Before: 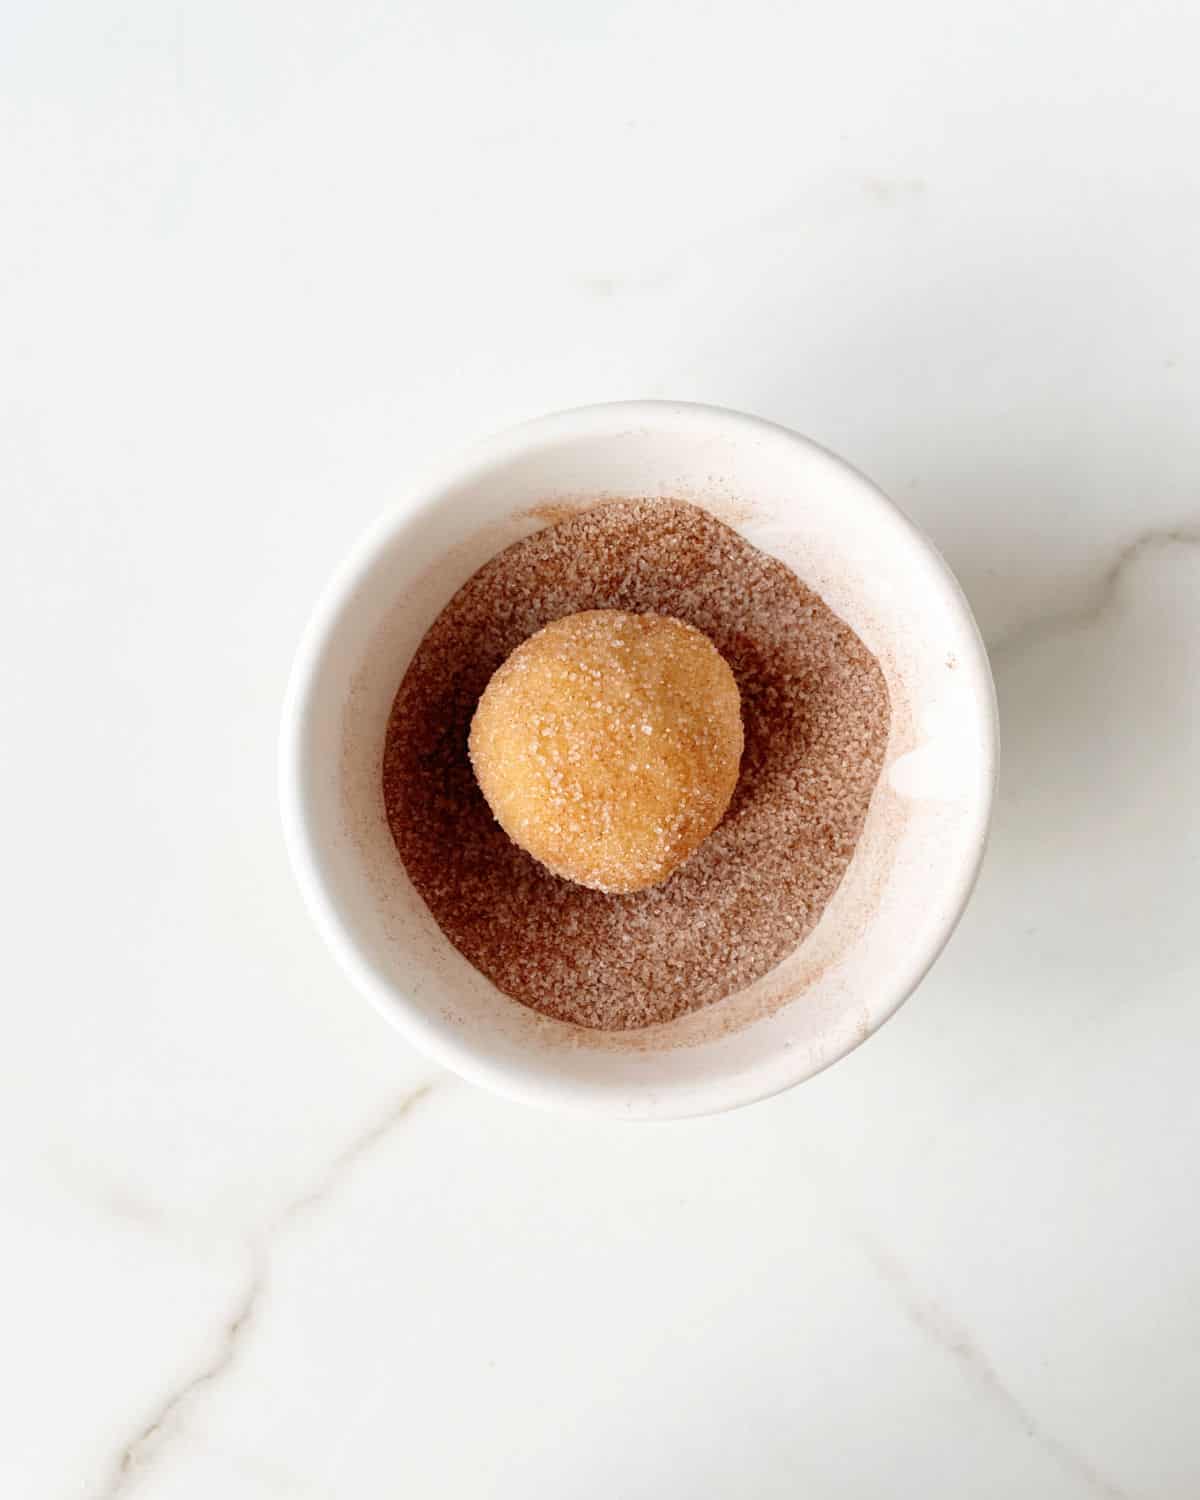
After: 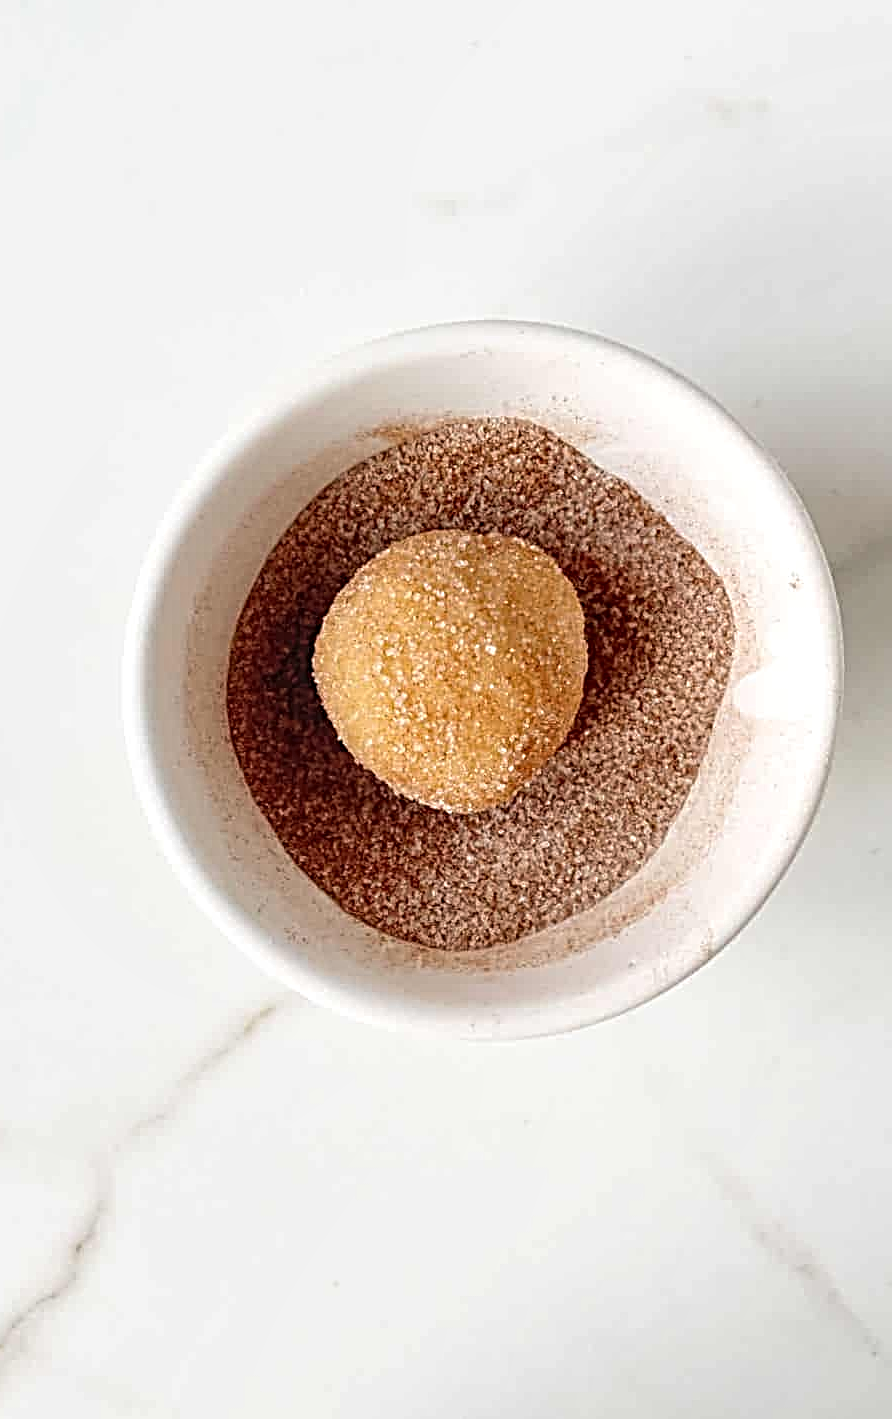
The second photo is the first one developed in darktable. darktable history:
crop and rotate: left 13.019%, top 5.336%, right 12.583%
local contrast: on, module defaults
sharpen: radius 3.741, amount 0.943
